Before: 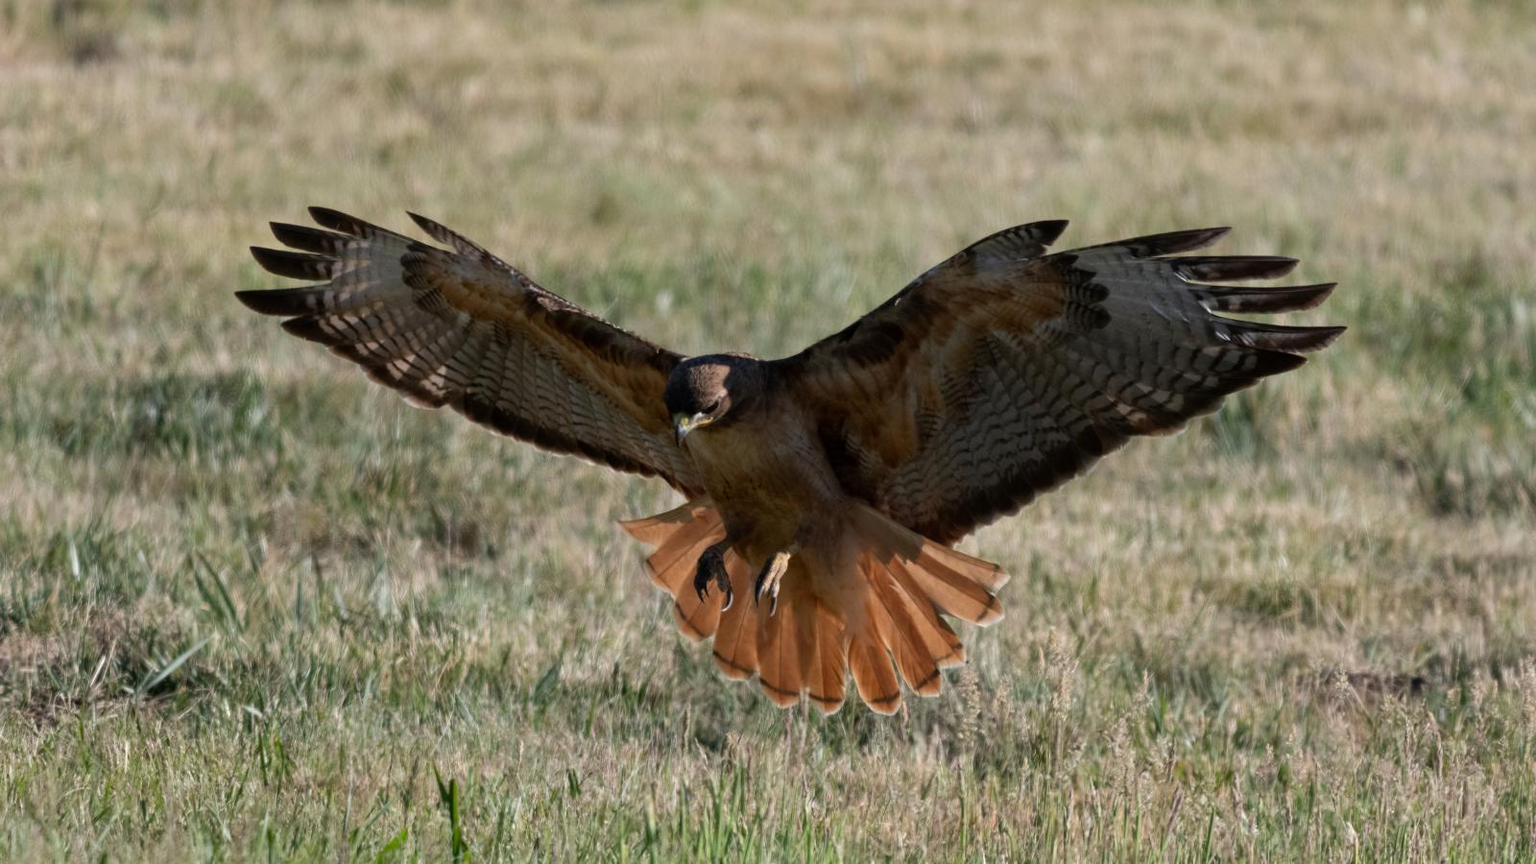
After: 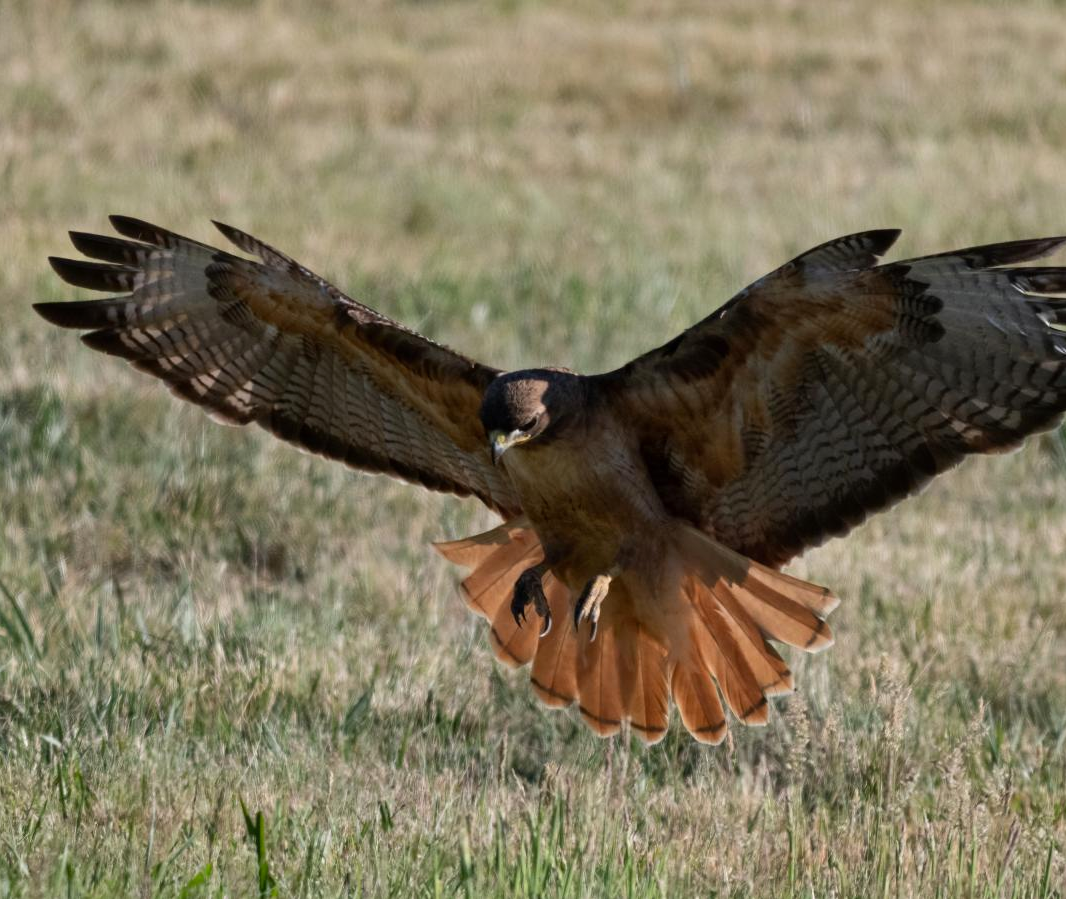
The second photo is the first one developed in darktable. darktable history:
shadows and highlights: shadows 43.85, white point adjustment -1.43, soften with gaussian
crop and rotate: left 13.348%, right 19.968%
contrast brightness saturation: contrast 0.097, brightness 0.016, saturation 0.02
